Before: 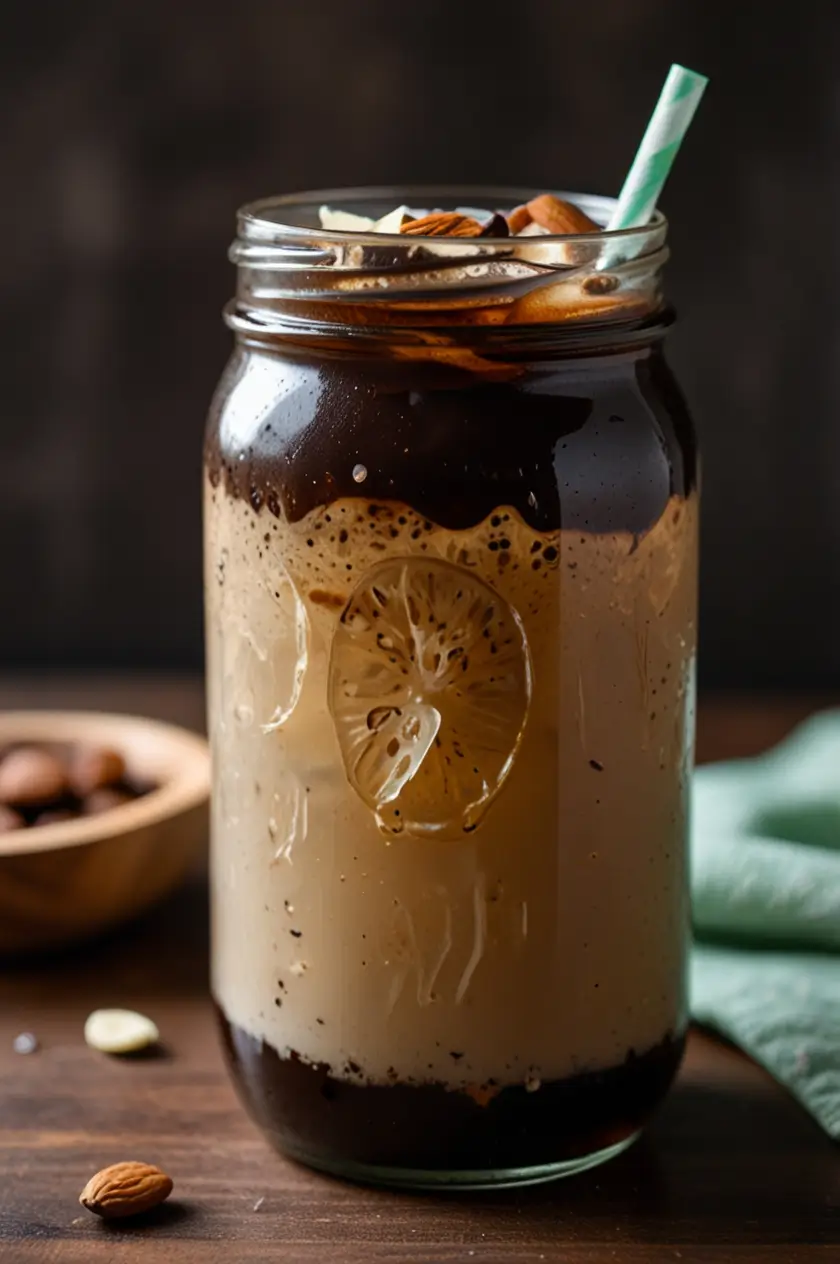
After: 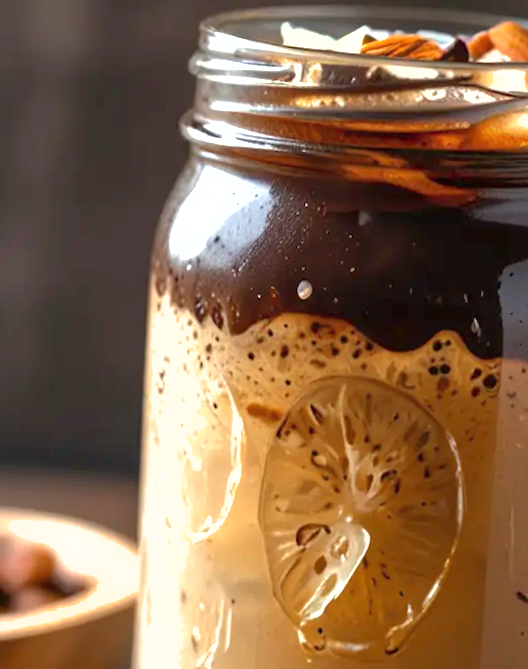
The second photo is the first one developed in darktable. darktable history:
exposure: black level correction 0, exposure 1 EV, compensate exposure bias true, compensate highlight preservation false
crop and rotate: angle -4.99°, left 2.122%, top 6.945%, right 27.566%, bottom 30.519%
rotate and perspective: rotation -1.32°, lens shift (horizontal) -0.031, crop left 0.015, crop right 0.985, crop top 0.047, crop bottom 0.982
shadows and highlights: on, module defaults
